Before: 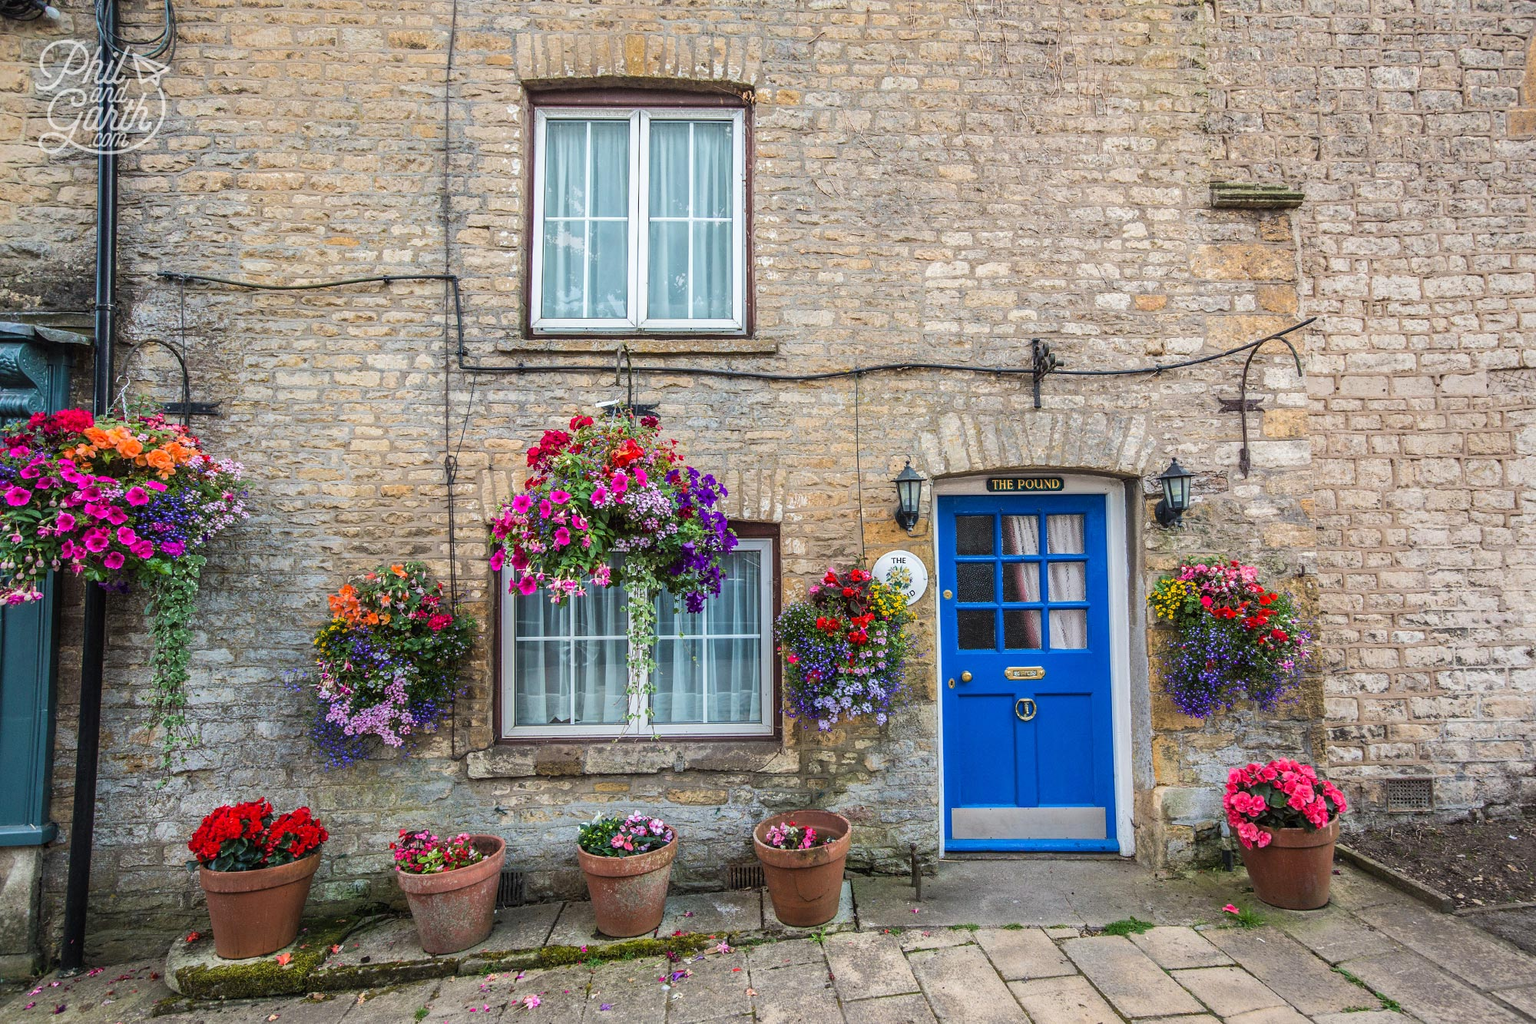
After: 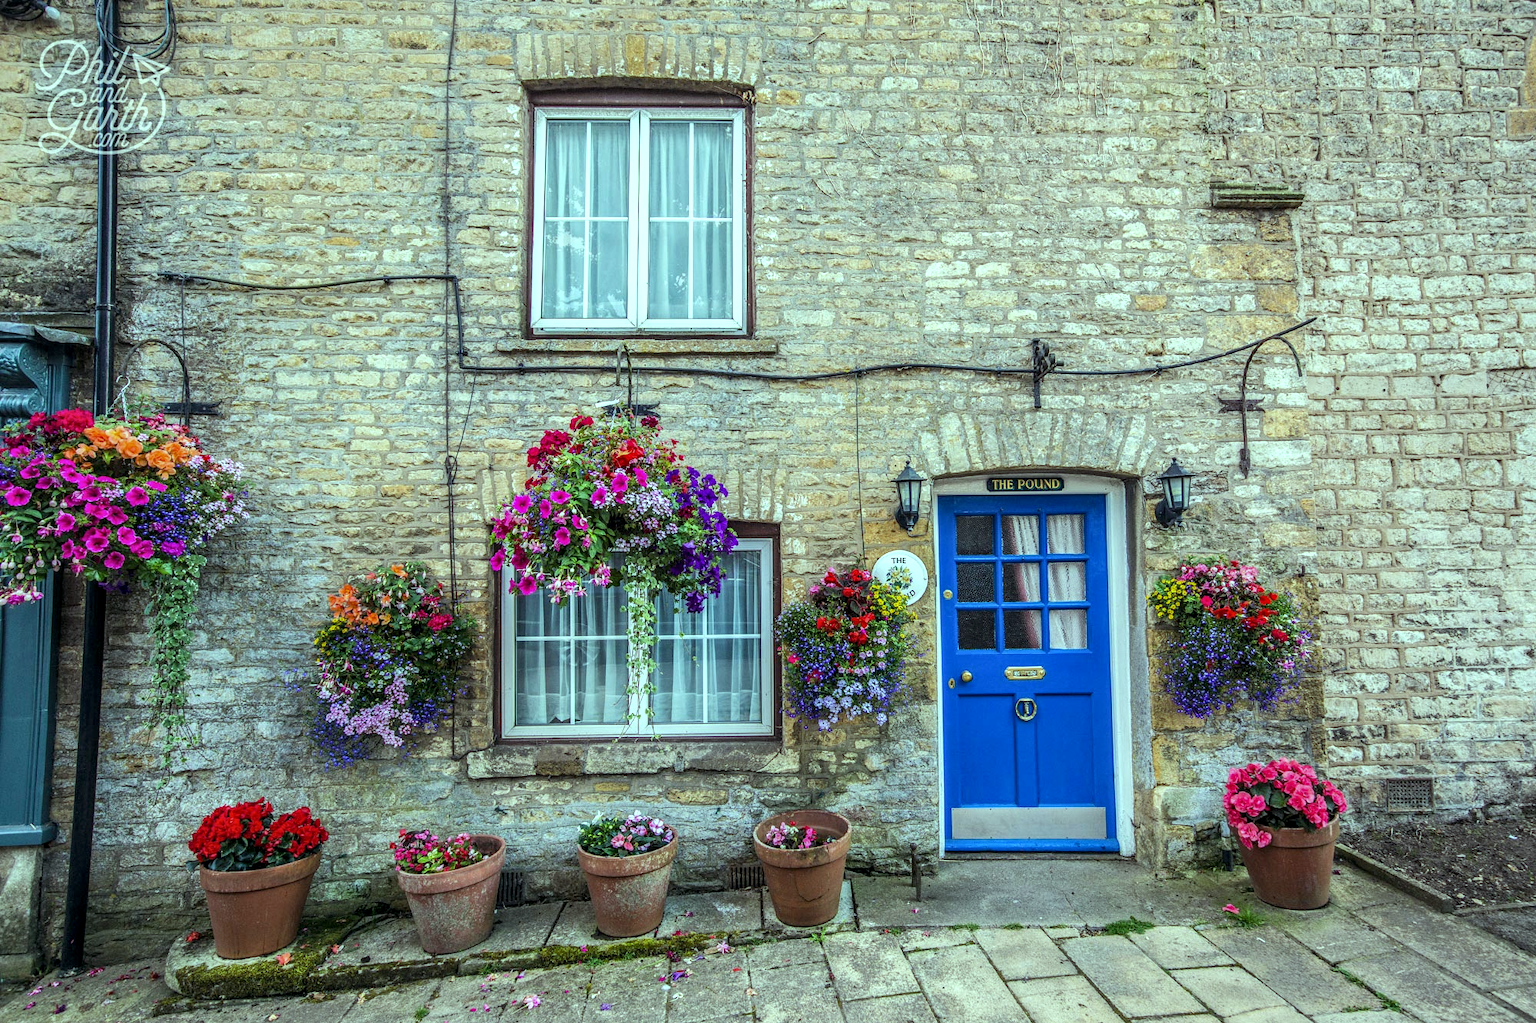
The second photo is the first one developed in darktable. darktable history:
color balance: mode lift, gamma, gain (sRGB), lift [0.997, 0.979, 1.021, 1.011], gamma [1, 1.084, 0.916, 0.998], gain [1, 0.87, 1.13, 1.101], contrast 4.55%, contrast fulcrum 38.24%, output saturation 104.09%
color correction: highlights b* 3
local contrast: on, module defaults
